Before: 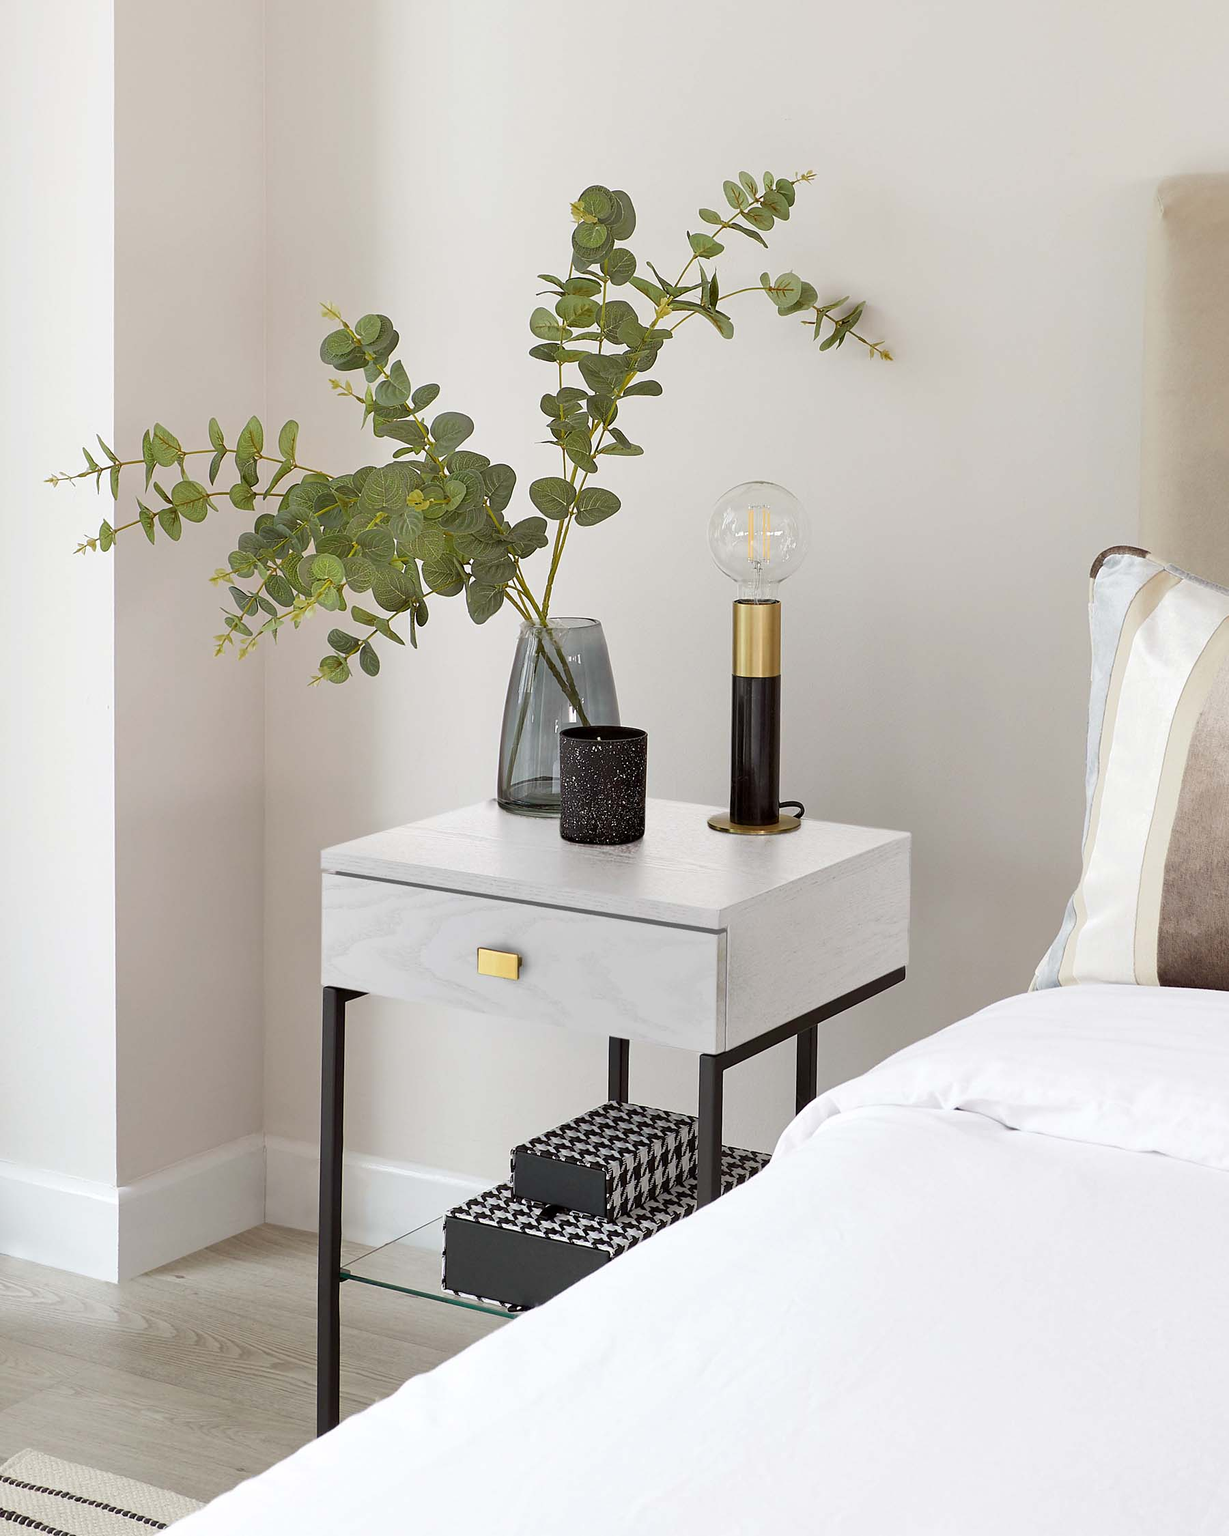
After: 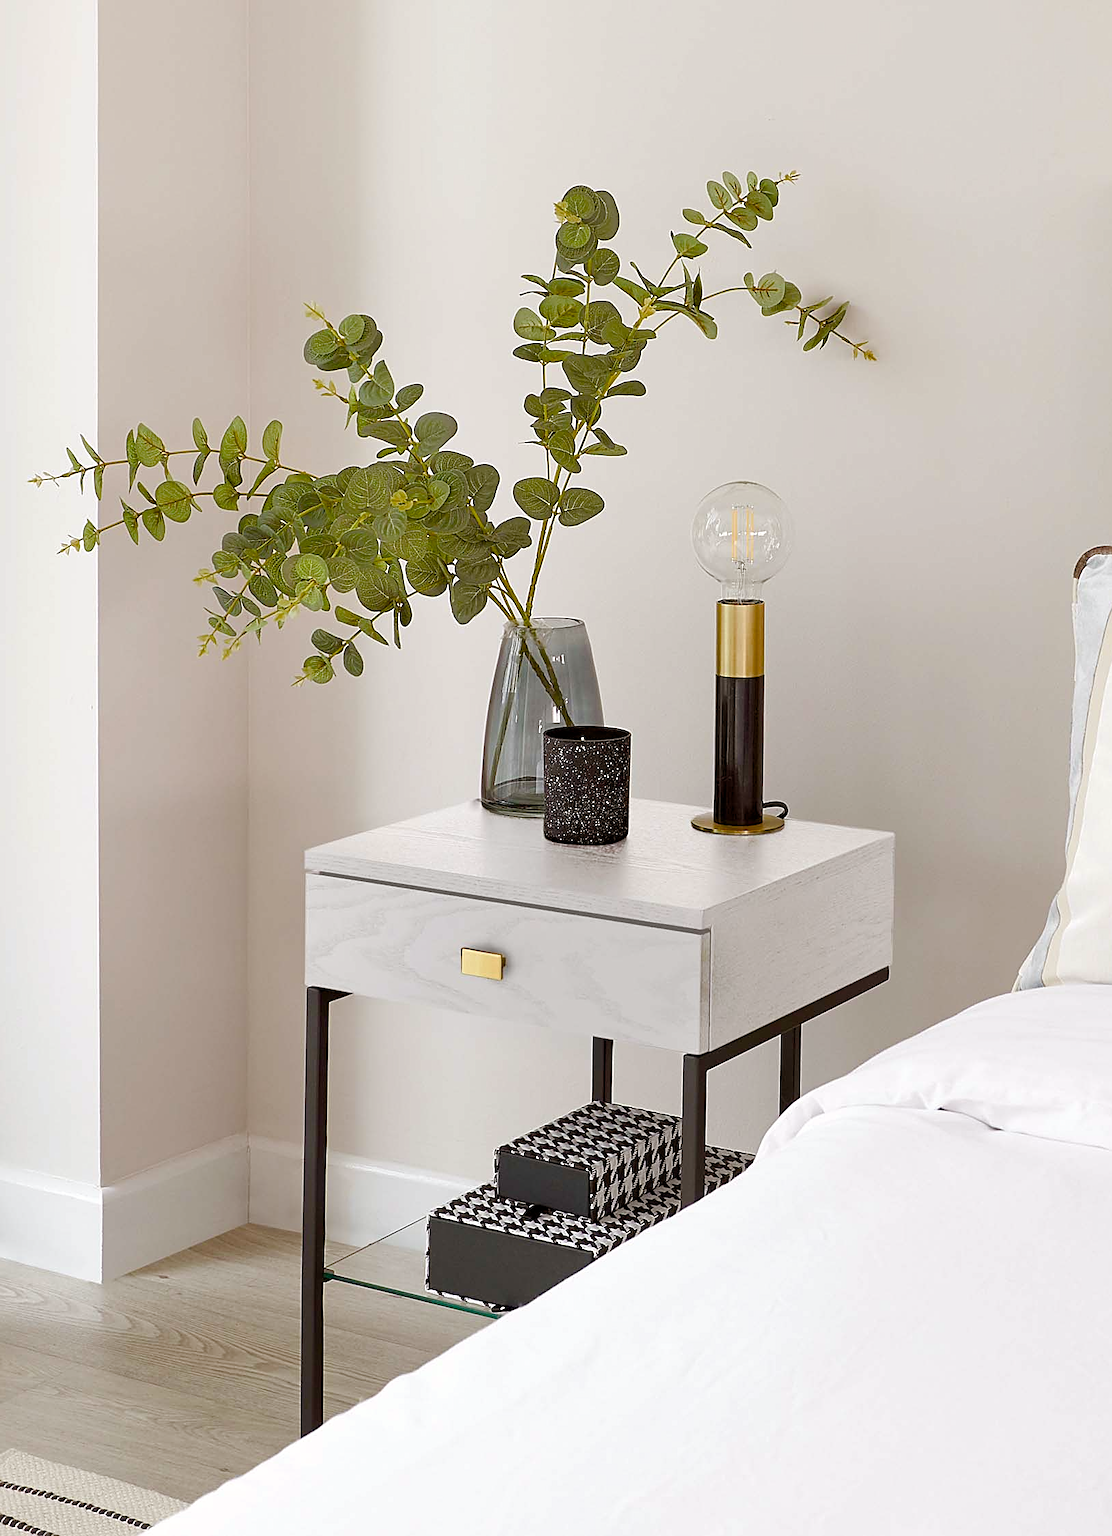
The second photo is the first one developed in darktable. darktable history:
crop and rotate: left 1.342%, right 8.145%
color balance rgb: power › chroma 0.673%, power › hue 60°, highlights gain › chroma 0.257%, highlights gain › hue 331.42°, perceptual saturation grading › global saturation 0.913%, perceptual saturation grading › highlights -16.734%, perceptual saturation grading › mid-tones 32.926%, perceptual saturation grading › shadows 50.425%
sharpen: on, module defaults
